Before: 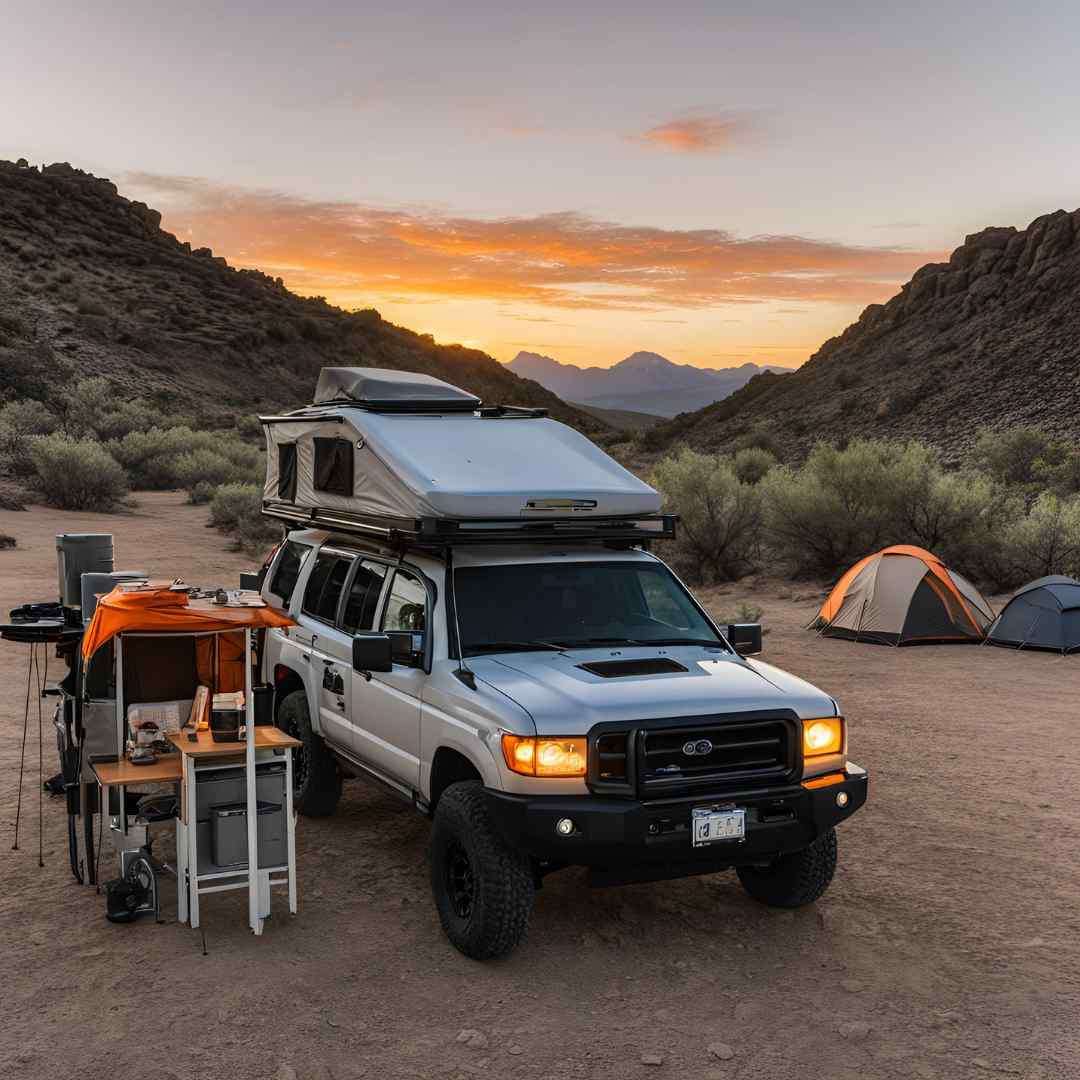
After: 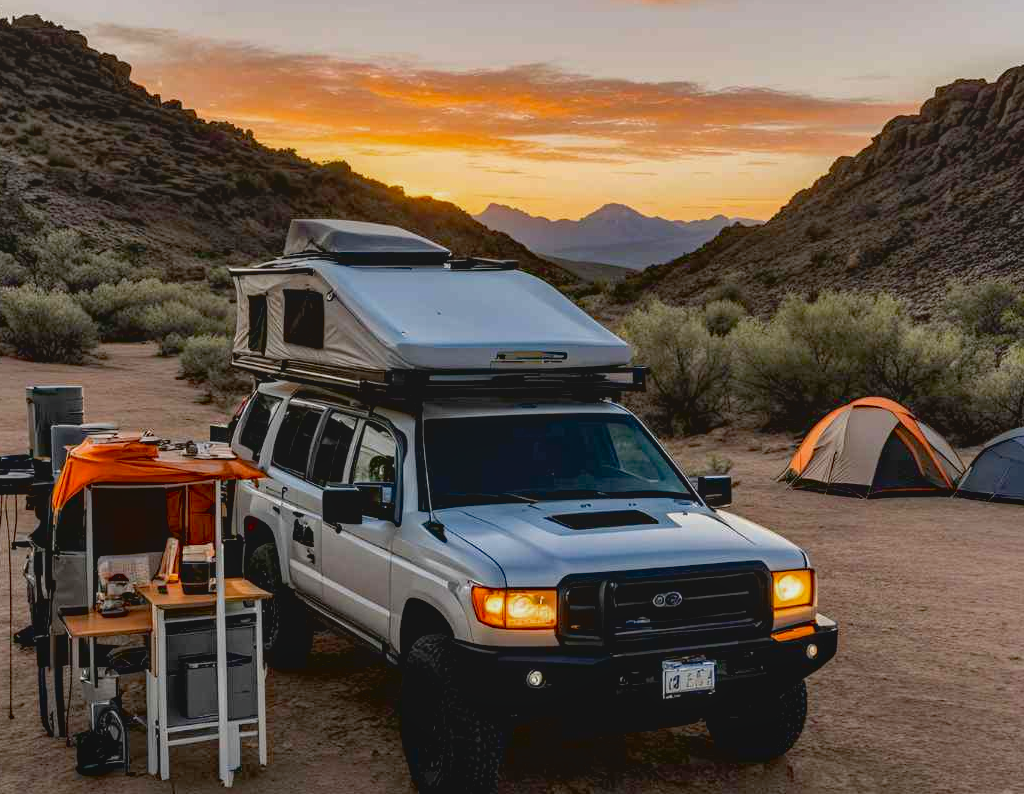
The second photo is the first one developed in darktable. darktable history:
crop and rotate: left 2.835%, top 13.792%, right 2.278%, bottom 12.623%
contrast brightness saturation: contrast -0.109
haze removal: adaptive false
local contrast: detail 110%
exposure: black level correction 0.011, compensate exposure bias true, compensate highlight preservation false
